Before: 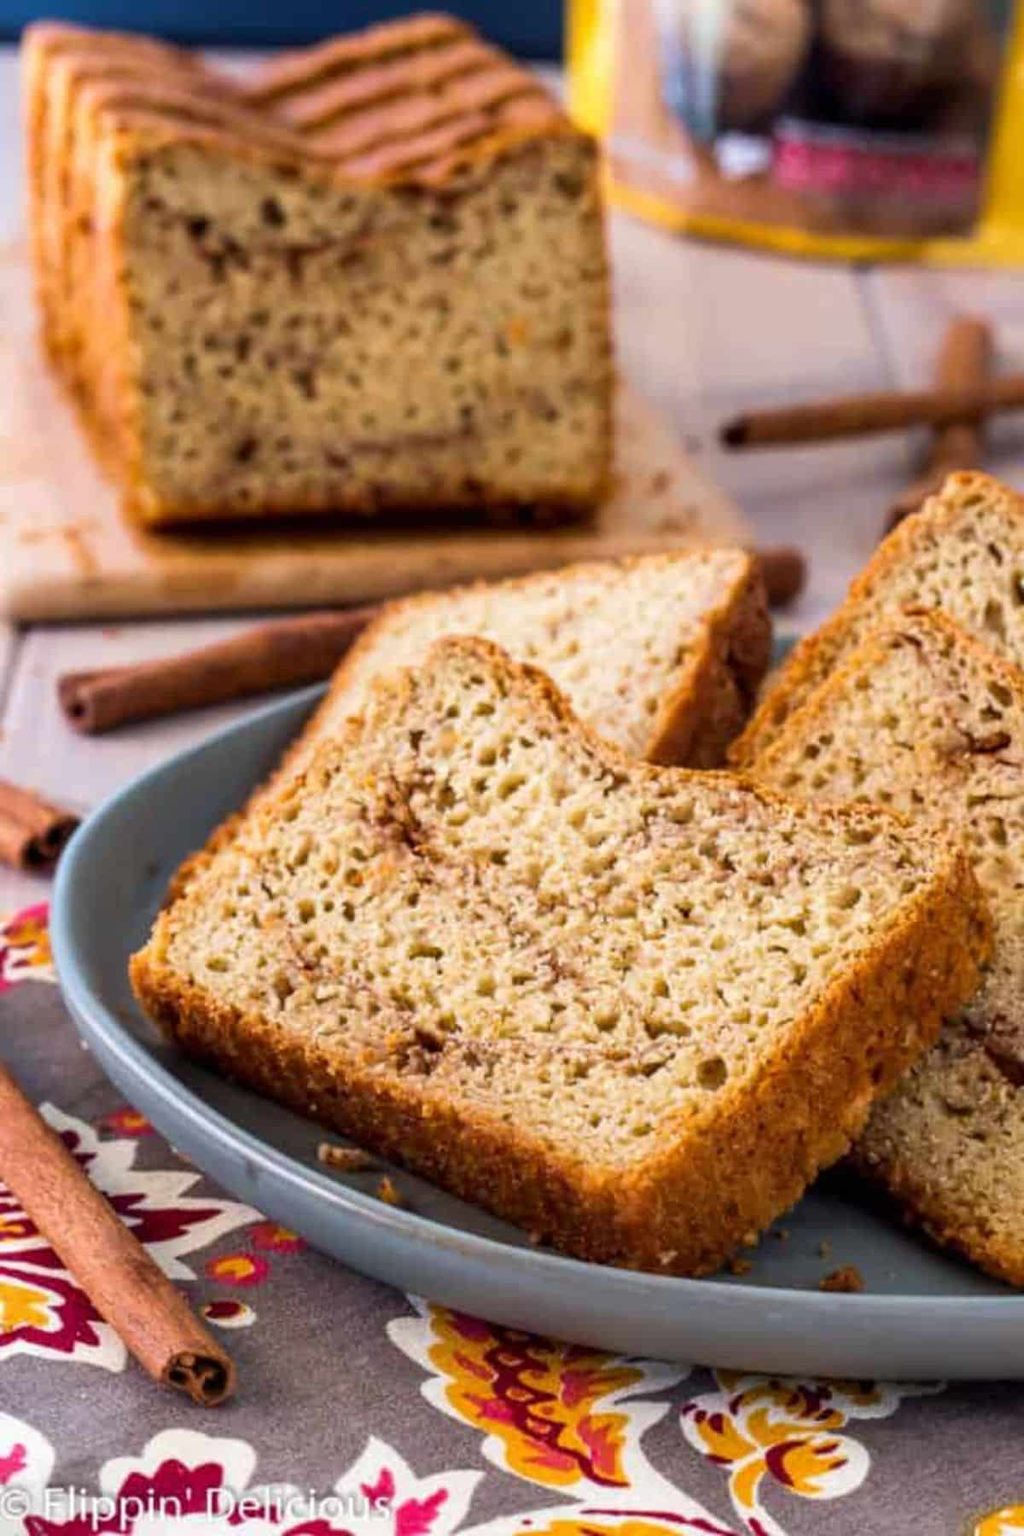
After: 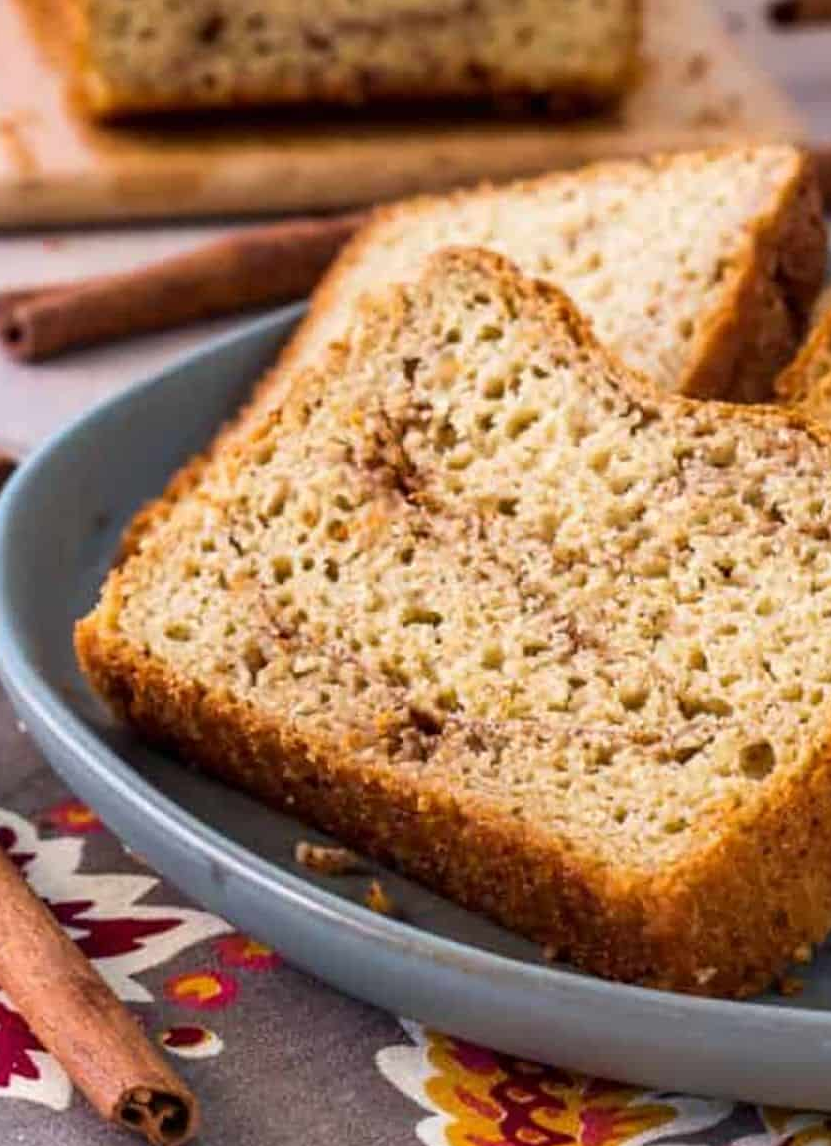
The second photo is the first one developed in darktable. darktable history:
sharpen: amount 0.2
crop: left 6.488%, top 27.668%, right 24.183%, bottom 8.656%
